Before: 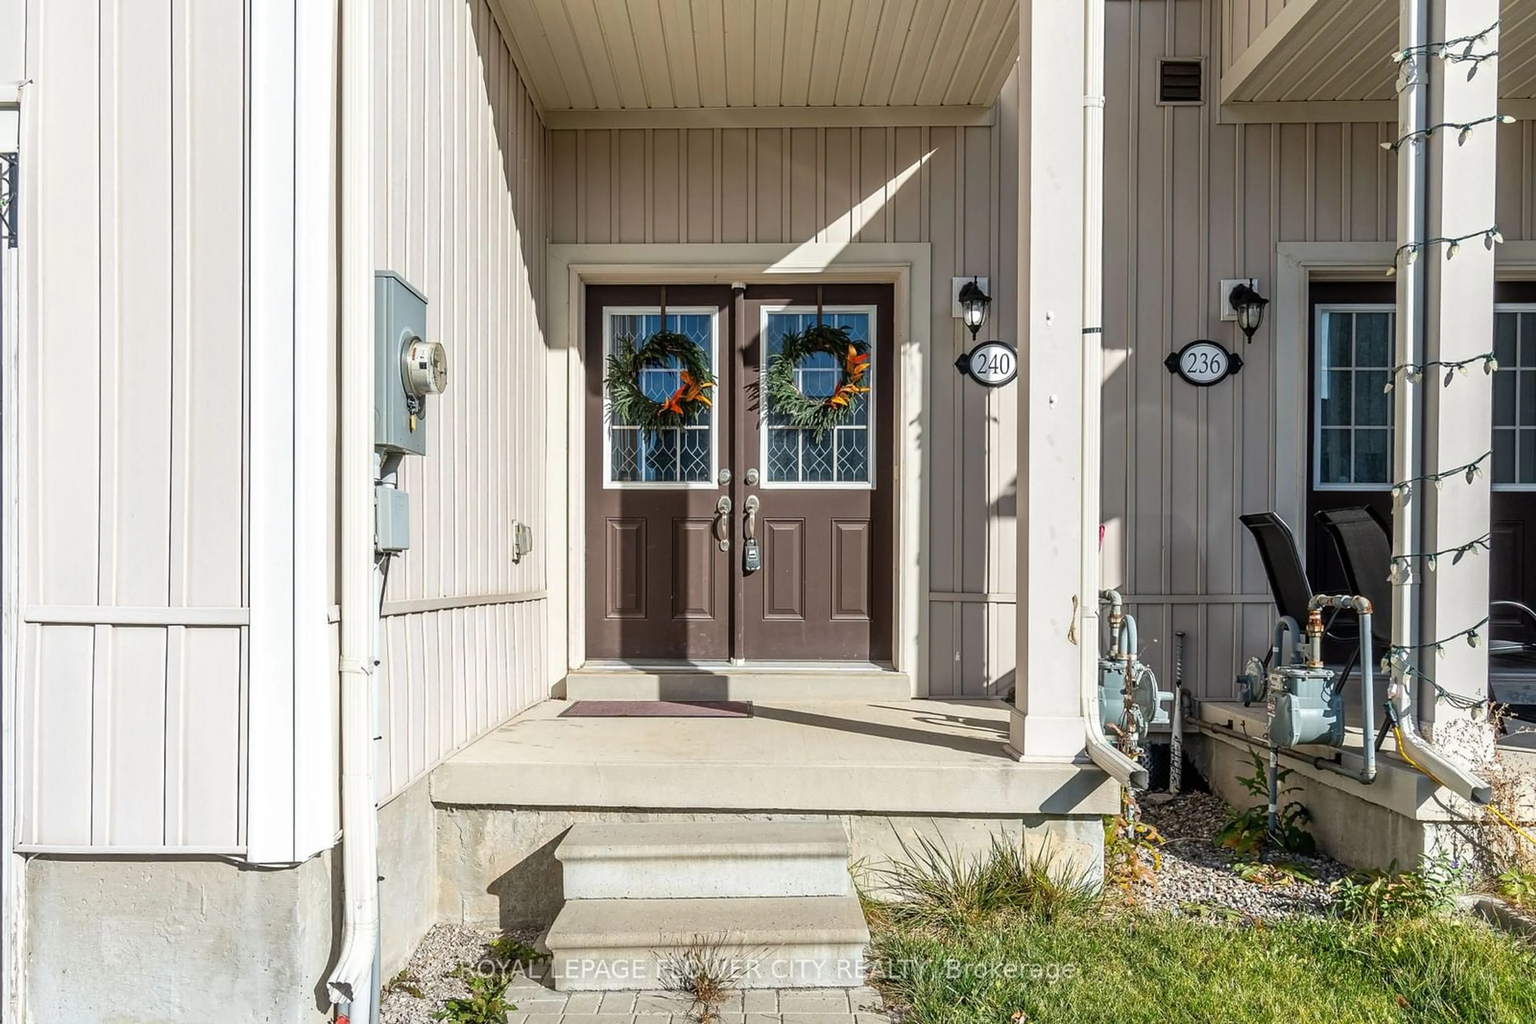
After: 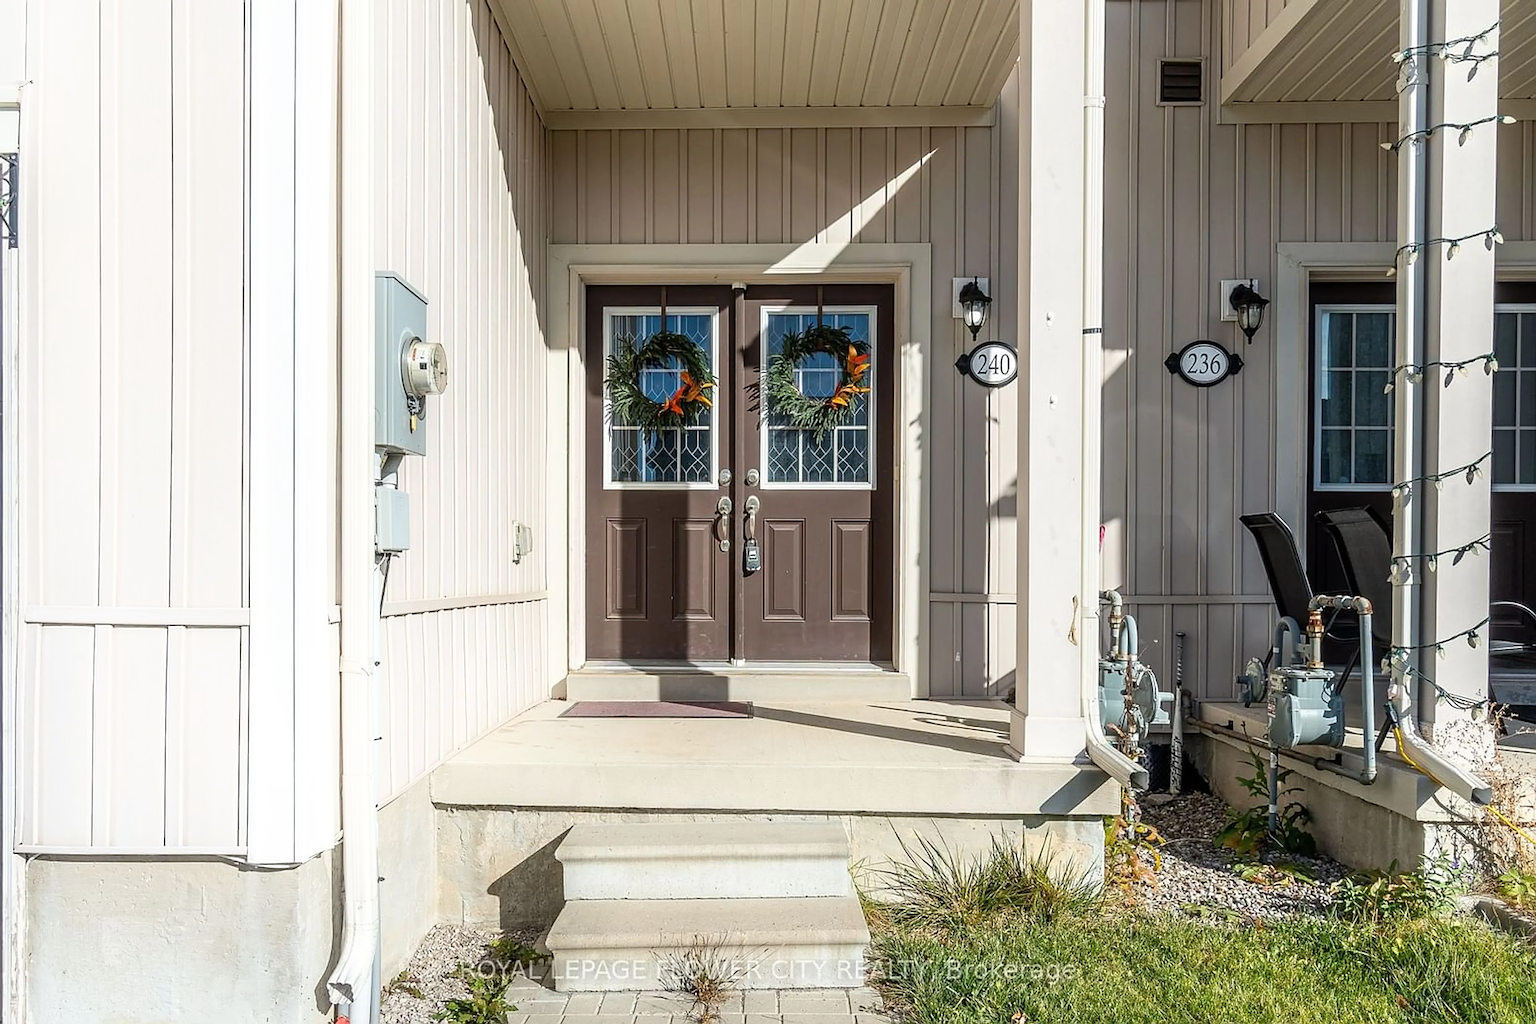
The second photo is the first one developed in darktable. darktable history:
sharpen: on, module defaults
shadows and highlights: shadows -24.28, highlights 49.77, soften with gaussian
